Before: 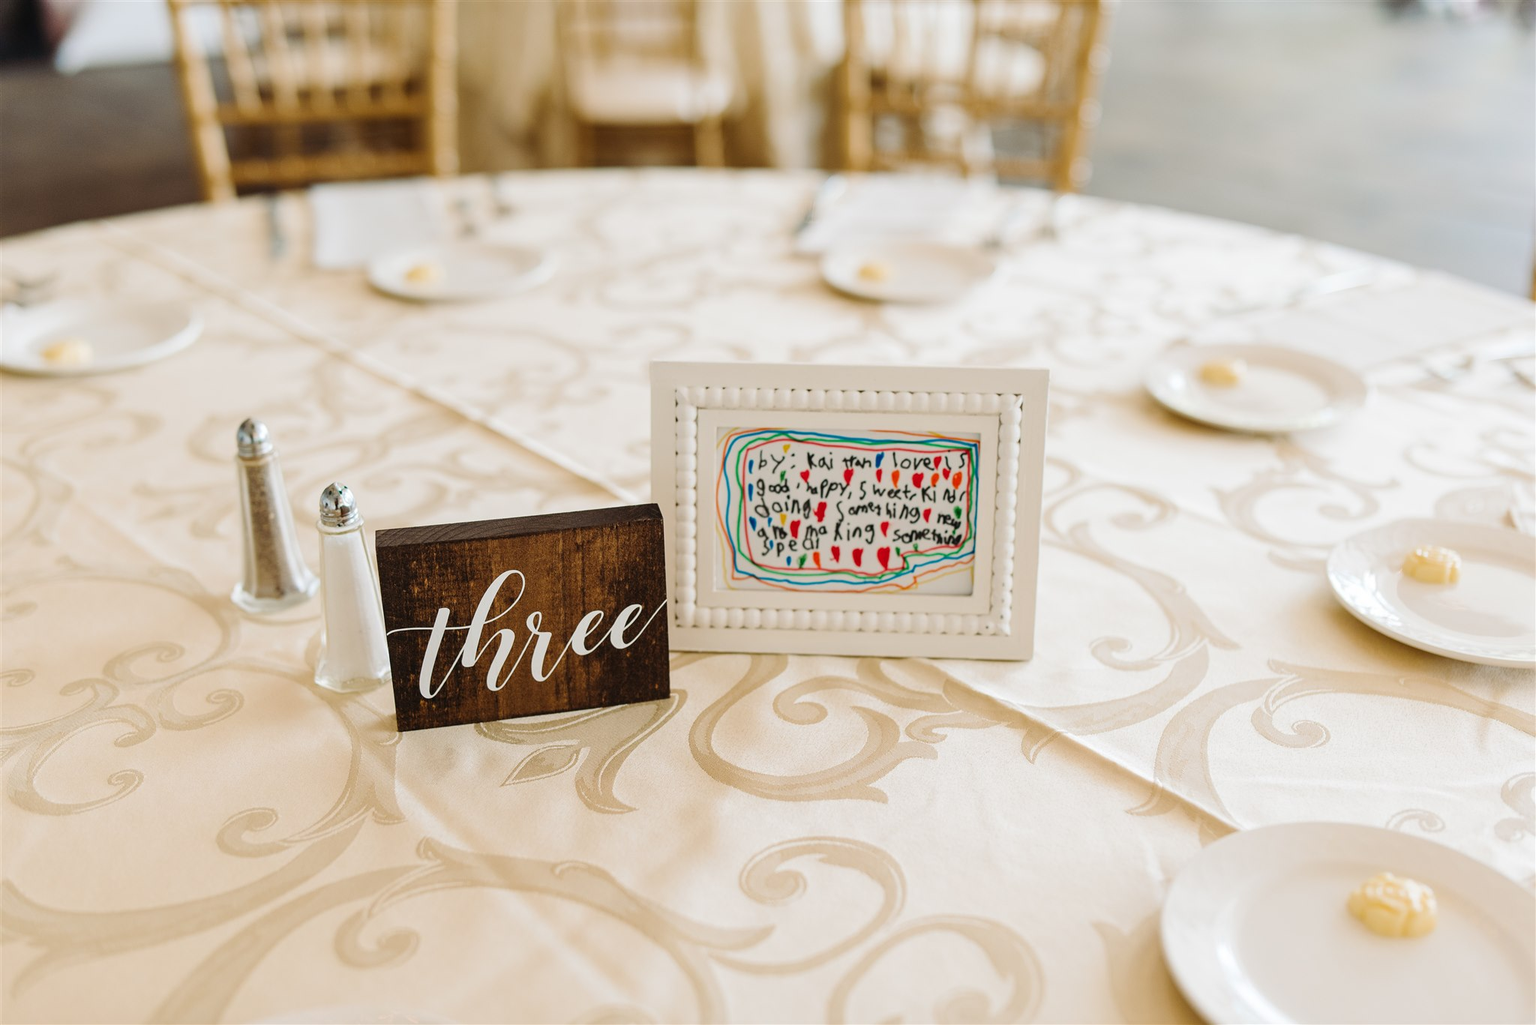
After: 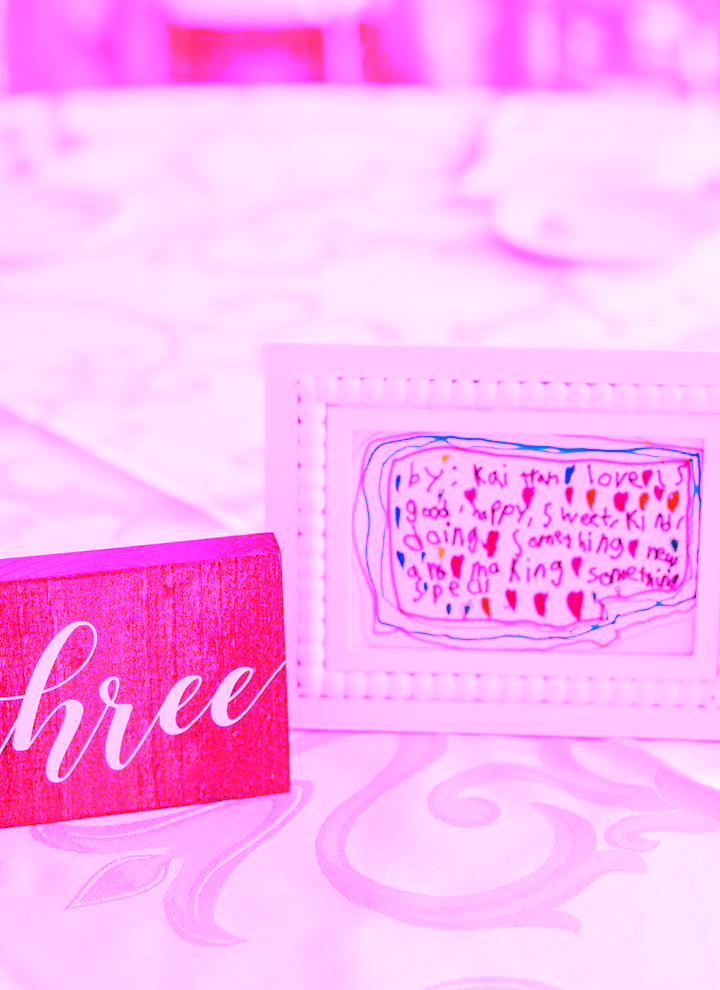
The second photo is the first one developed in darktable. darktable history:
crop and rotate: left 29.476%, top 10.214%, right 35.32%, bottom 17.333%
white balance: red 8, blue 8
